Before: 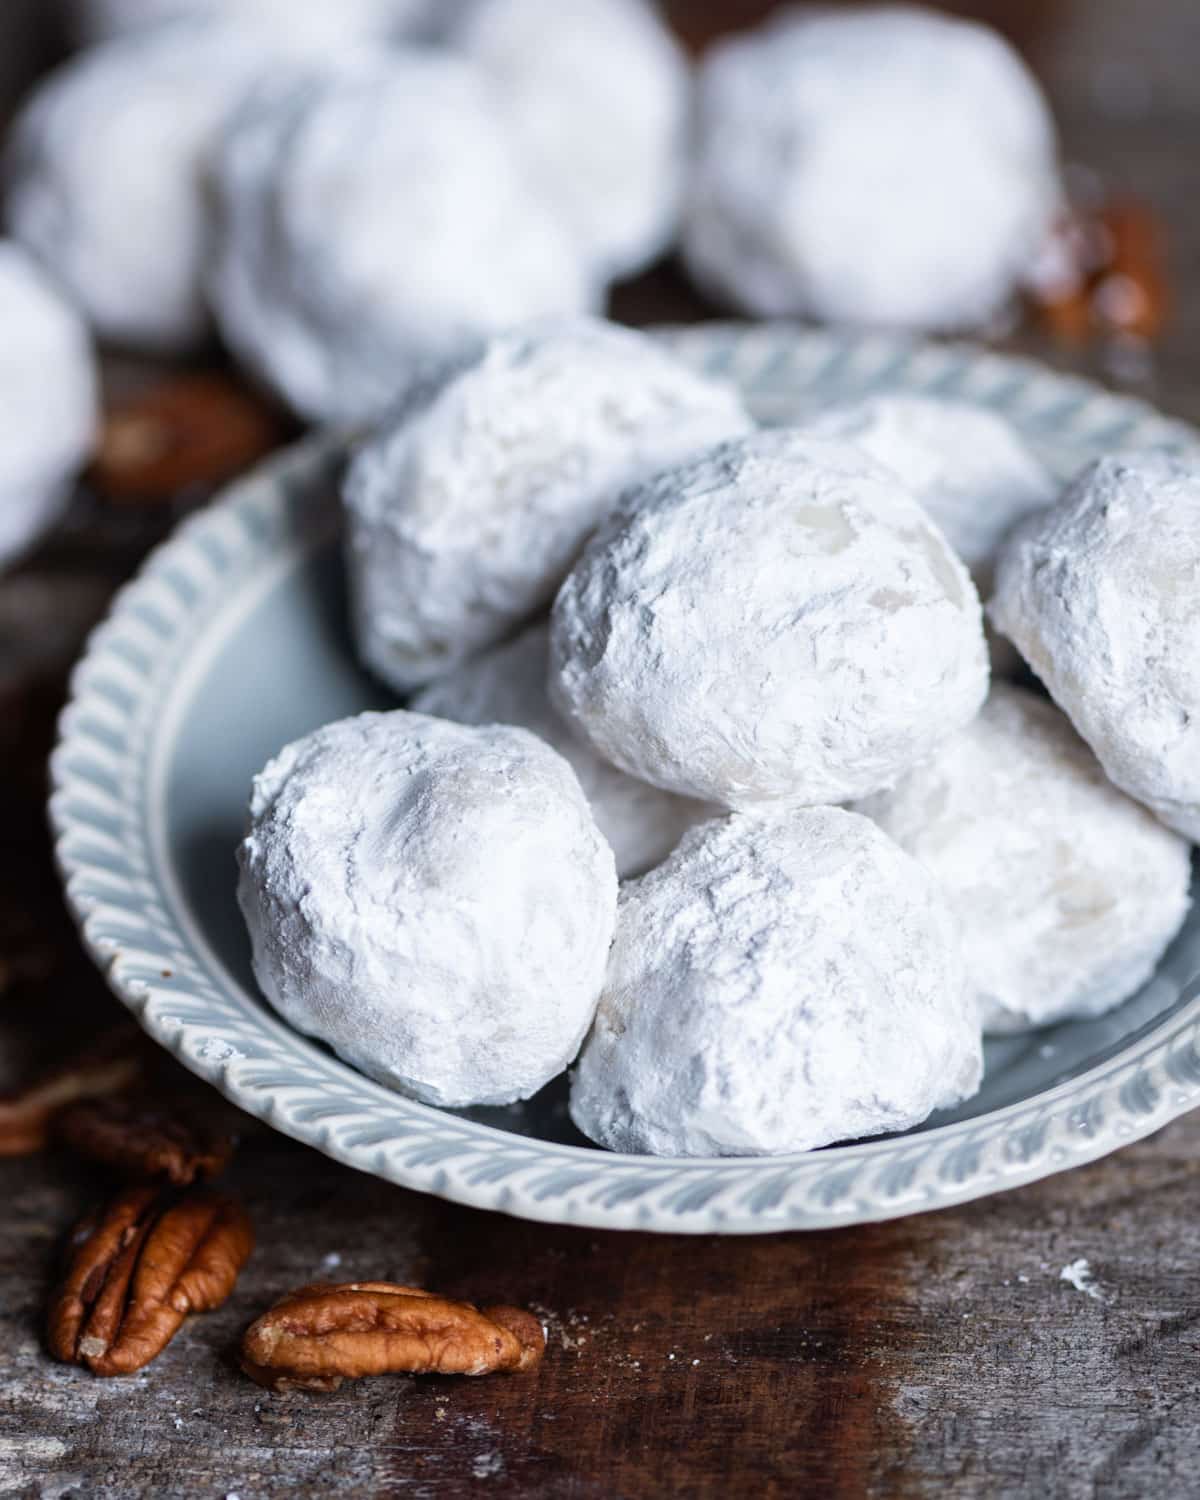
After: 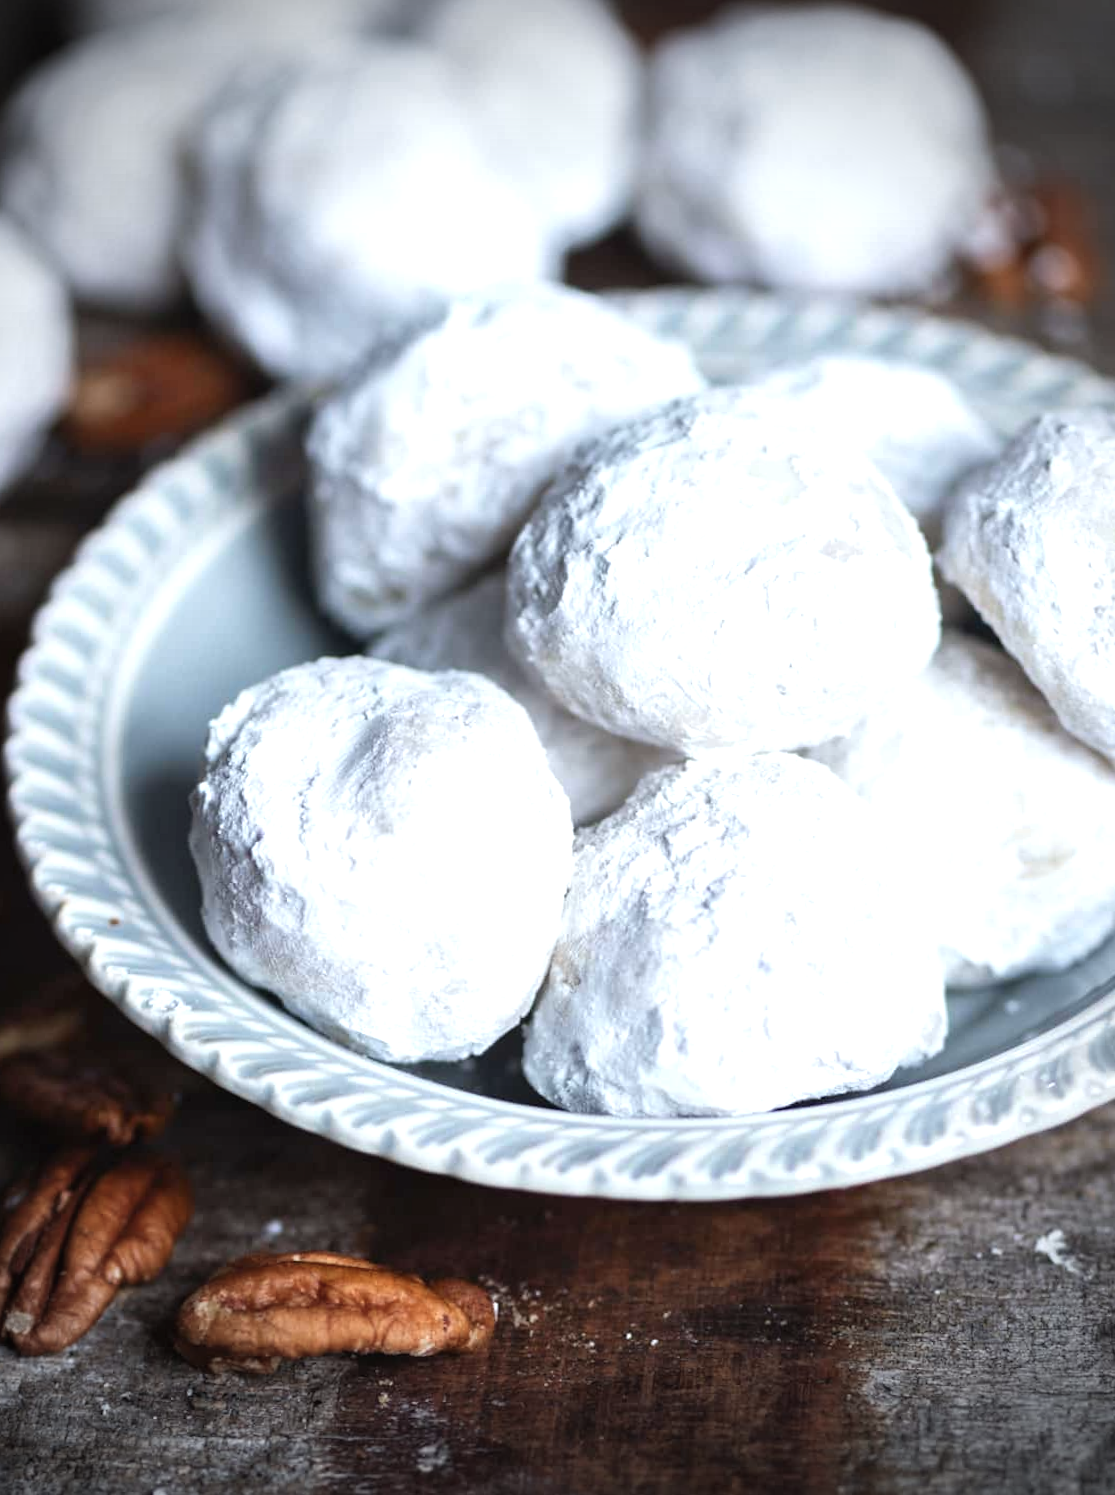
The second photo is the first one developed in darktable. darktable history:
exposure: black level correction -0.002, exposure 0.54 EV, compensate highlight preservation false
vignetting: fall-off start 75%, brightness -0.692, width/height ratio 1.084
white balance: red 0.978, blue 0.999
rotate and perspective: rotation 0.215°, lens shift (vertical) -0.139, crop left 0.069, crop right 0.939, crop top 0.002, crop bottom 0.996
